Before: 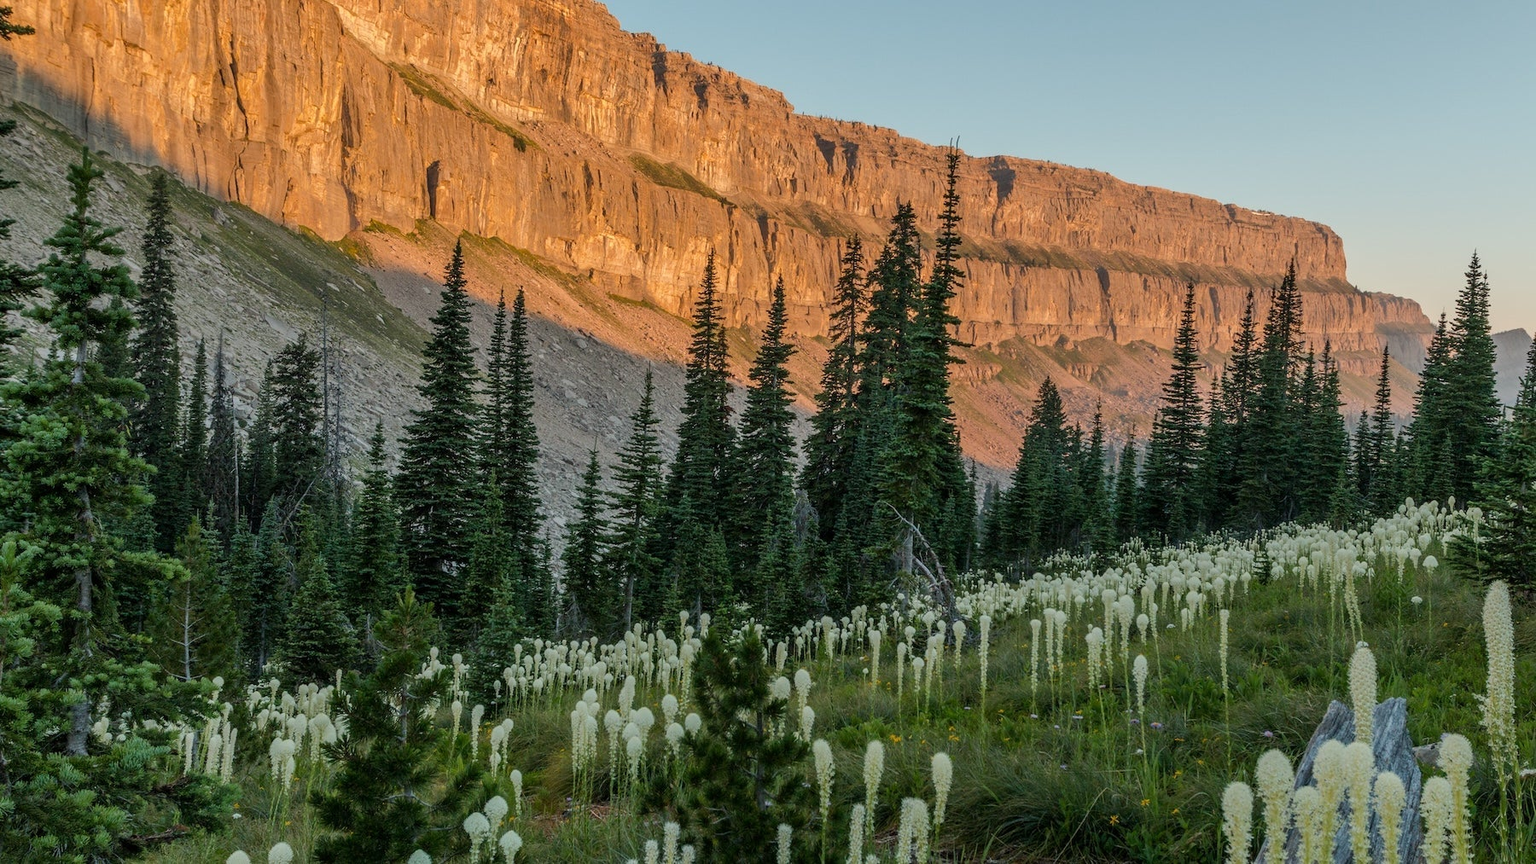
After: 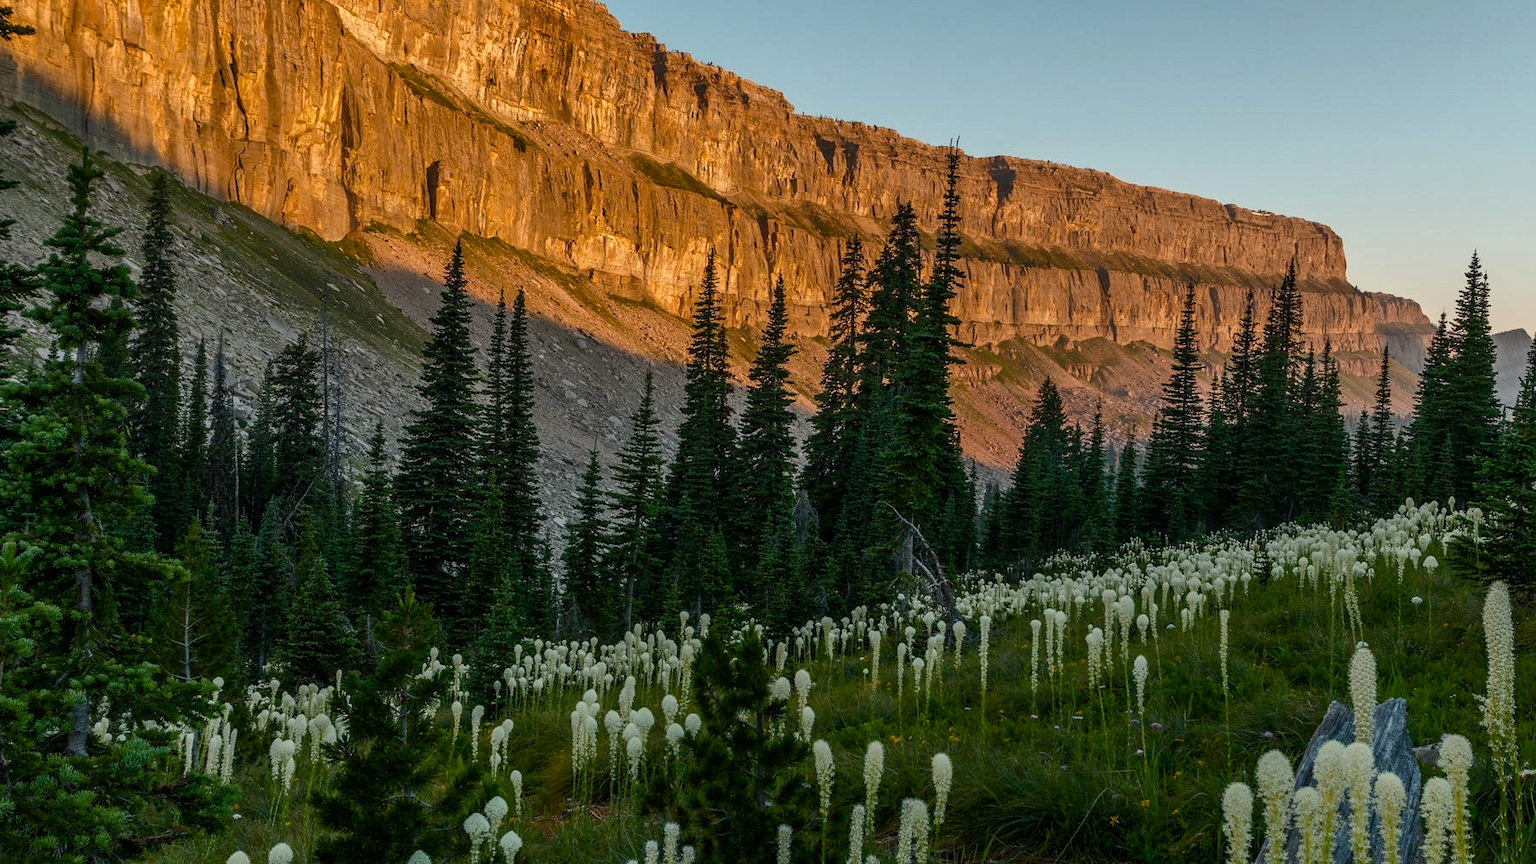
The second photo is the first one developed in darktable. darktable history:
color balance rgb: perceptual saturation grading › global saturation 20%, perceptual saturation grading › highlights -14.247%, perceptual saturation grading › shadows 50.116%, perceptual brilliance grading › highlights 4.212%, perceptual brilliance grading › mid-tones -19.003%, perceptual brilliance grading › shadows -40.816%
